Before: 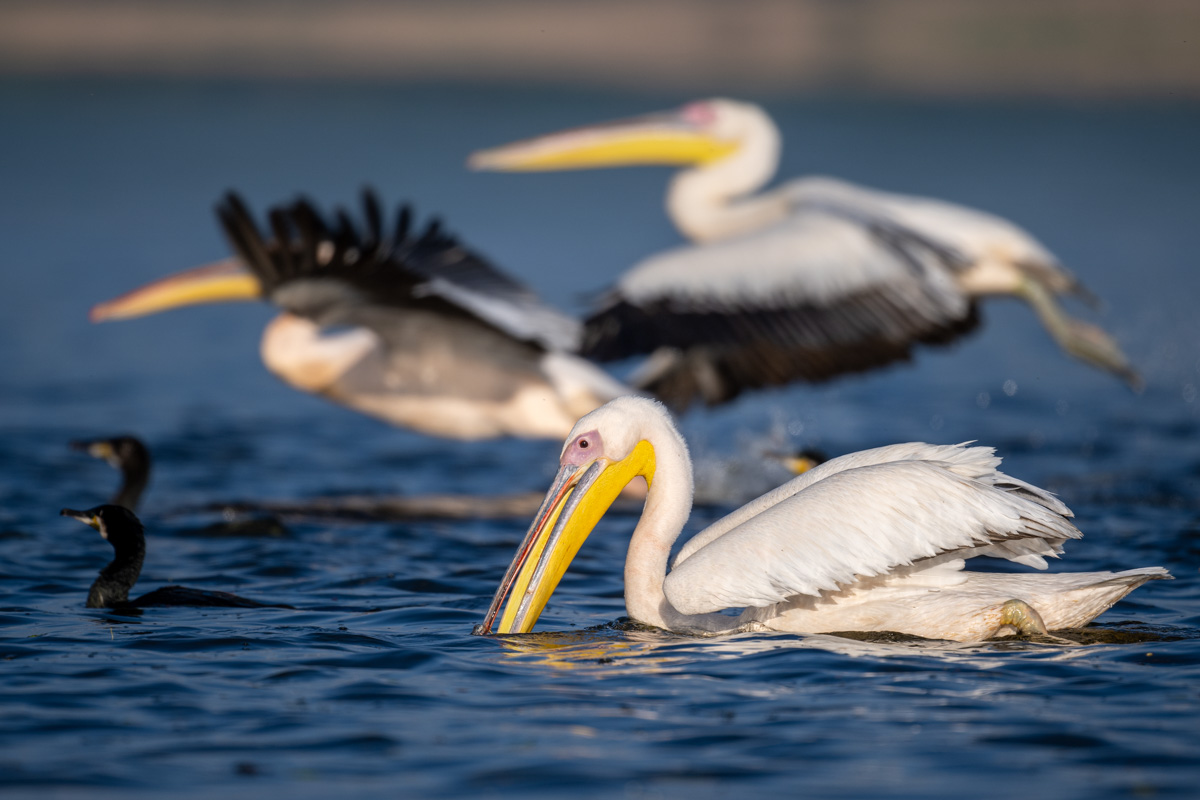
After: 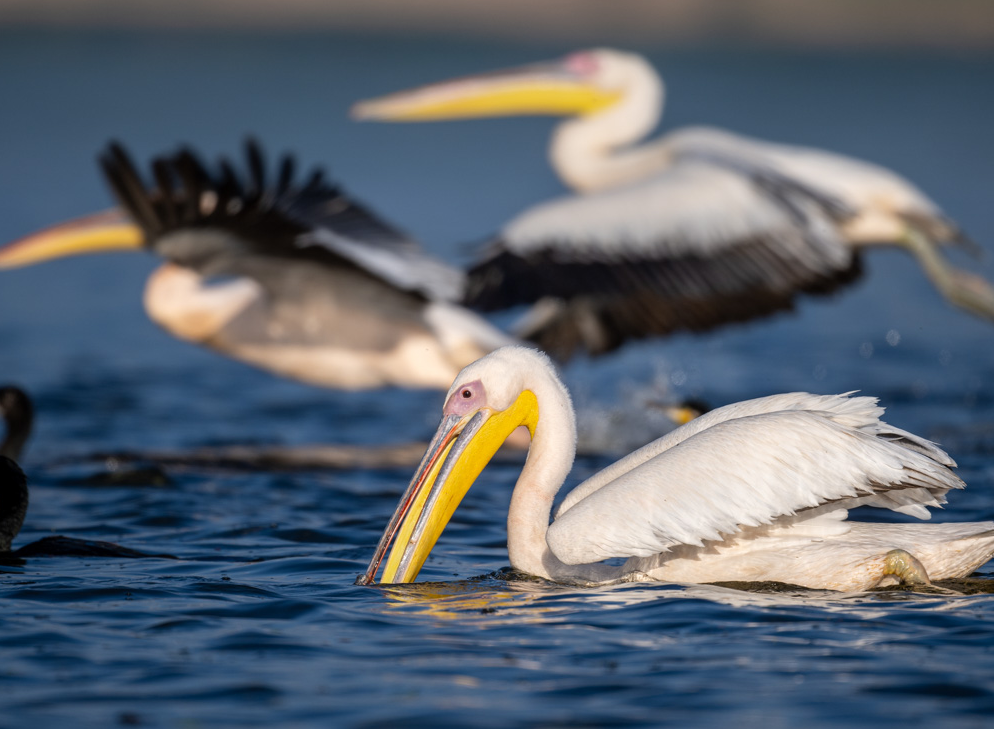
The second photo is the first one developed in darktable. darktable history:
crop: left 9.827%, top 6.3%, right 7.277%, bottom 2.509%
